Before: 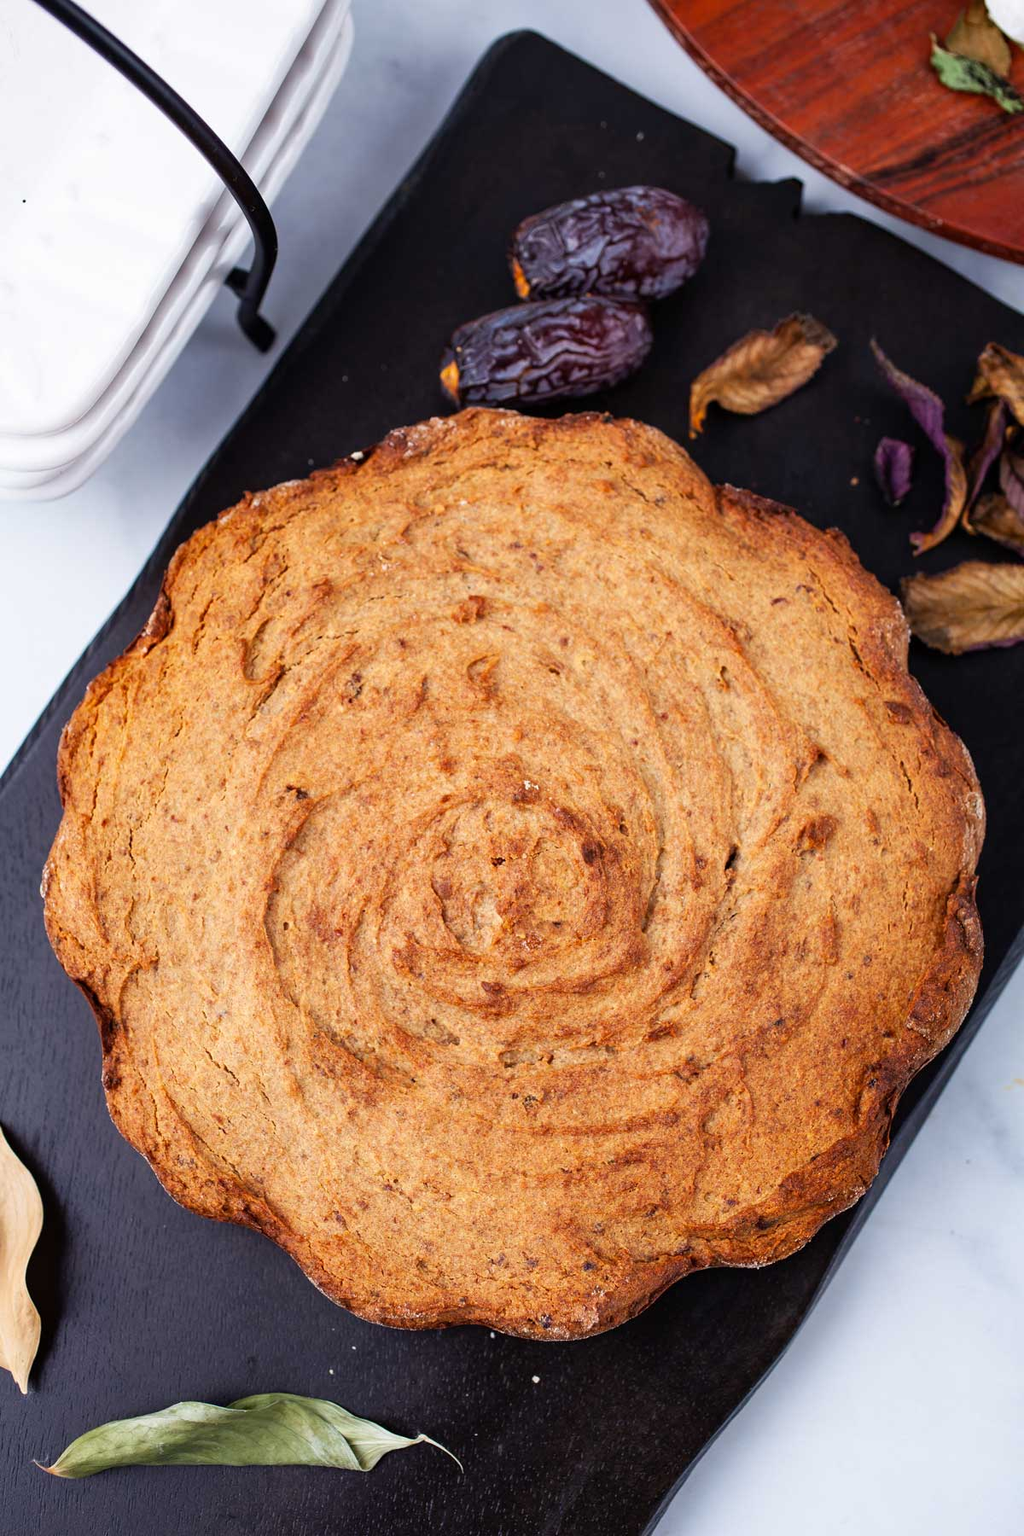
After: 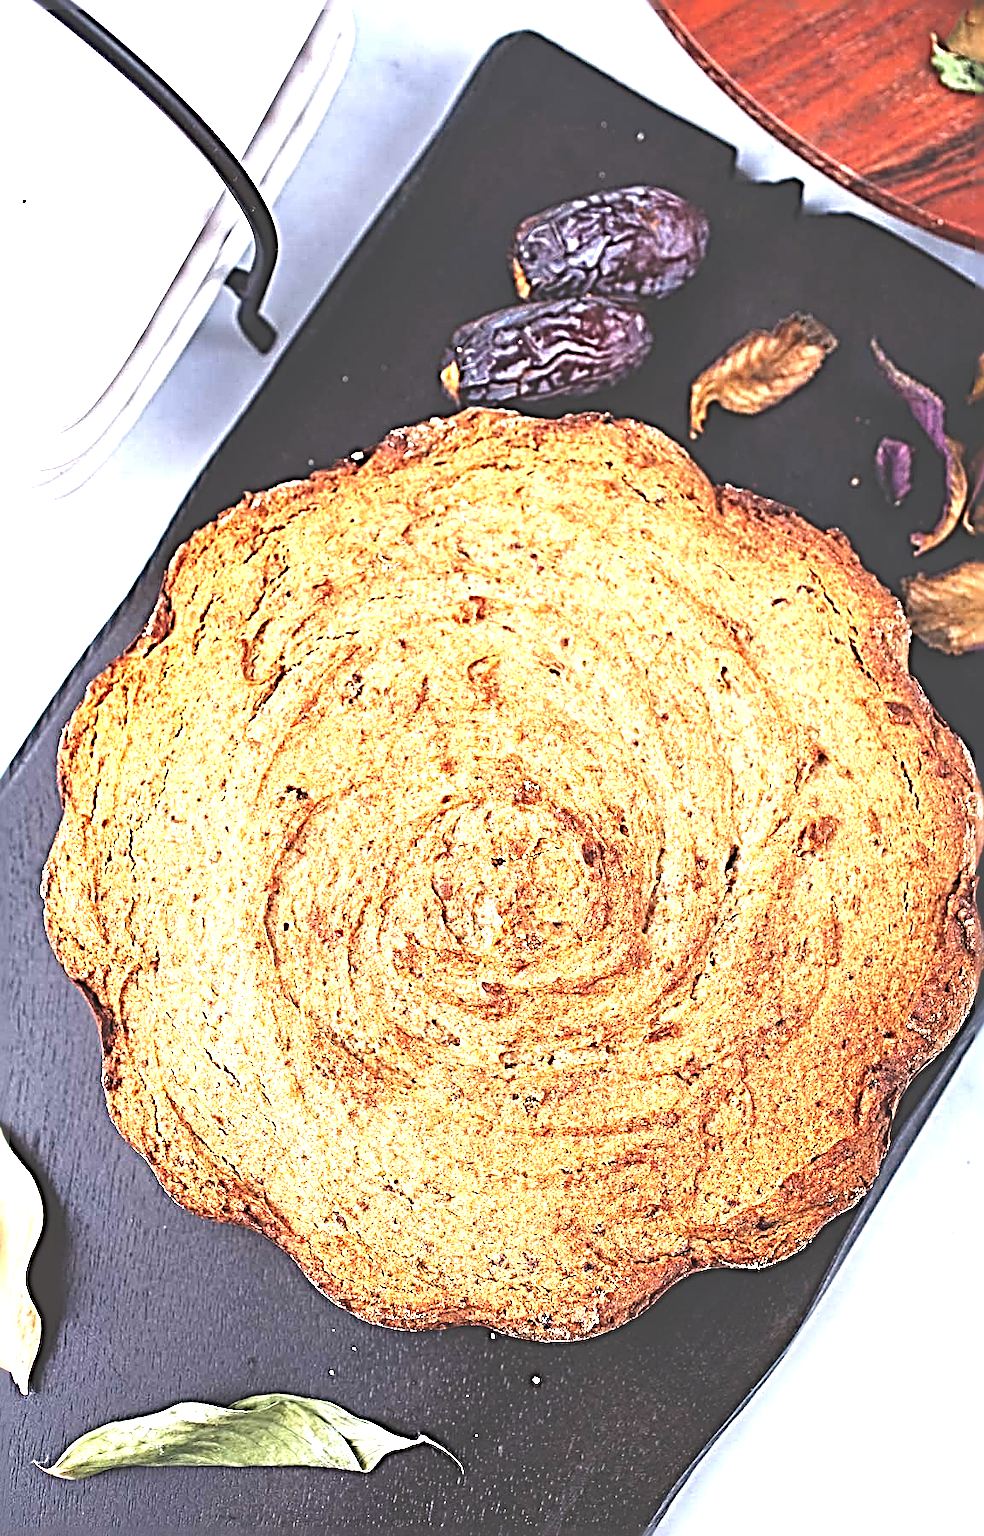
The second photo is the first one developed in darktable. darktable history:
crop: right 3.879%, bottom 0.029%
sharpen: radius 4.001, amount 1.987
tone equalizer: -8 EV 0.046 EV, smoothing 1
exposure: black level correction -0.023, exposure 1.396 EV, compensate highlight preservation false
